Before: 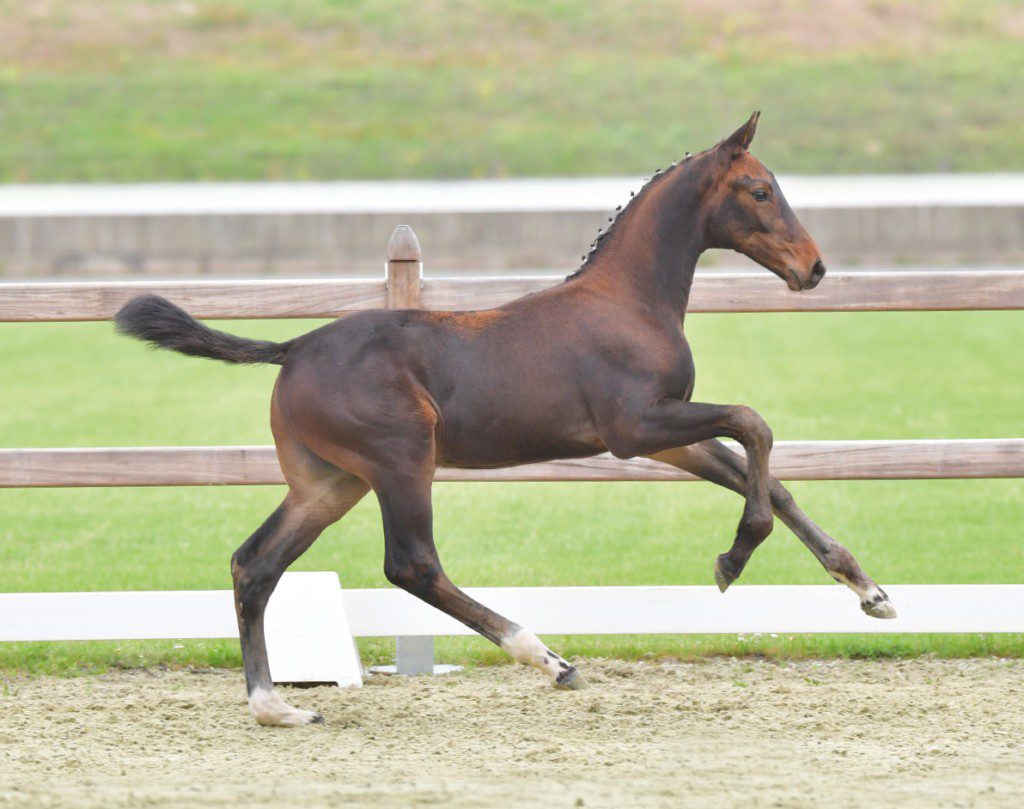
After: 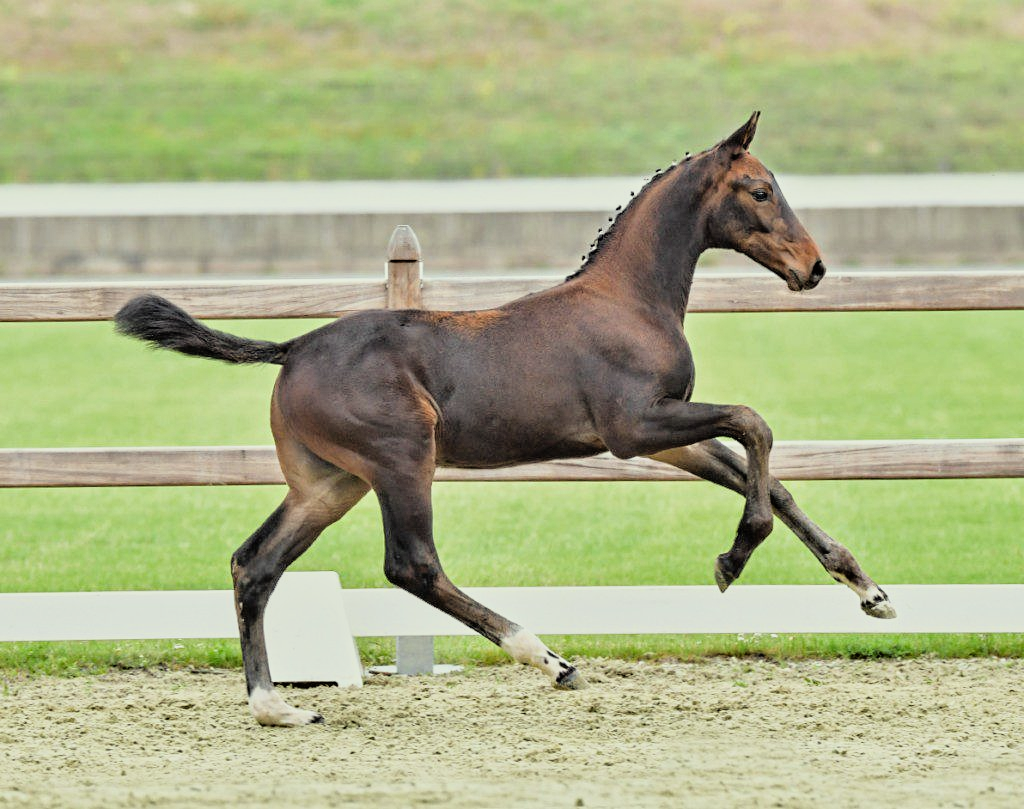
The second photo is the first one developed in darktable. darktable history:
filmic rgb: black relative exposure -7.75 EV, white relative exposure 4.4 EV, threshold 3 EV, hardness 3.76, latitude 50%, contrast 1.1, color science v5 (2021), contrast in shadows safe, contrast in highlights safe, enable highlight reconstruction true
color correction: highlights a* -4.28, highlights b* 6.53
contrast equalizer: octaves 7, y [[0.5, 0.542, 0.583, 0.625, 0.667, 0.708], [0.5 ×6], [0.5 ×6], [0 ×6], [0 ×6]]
